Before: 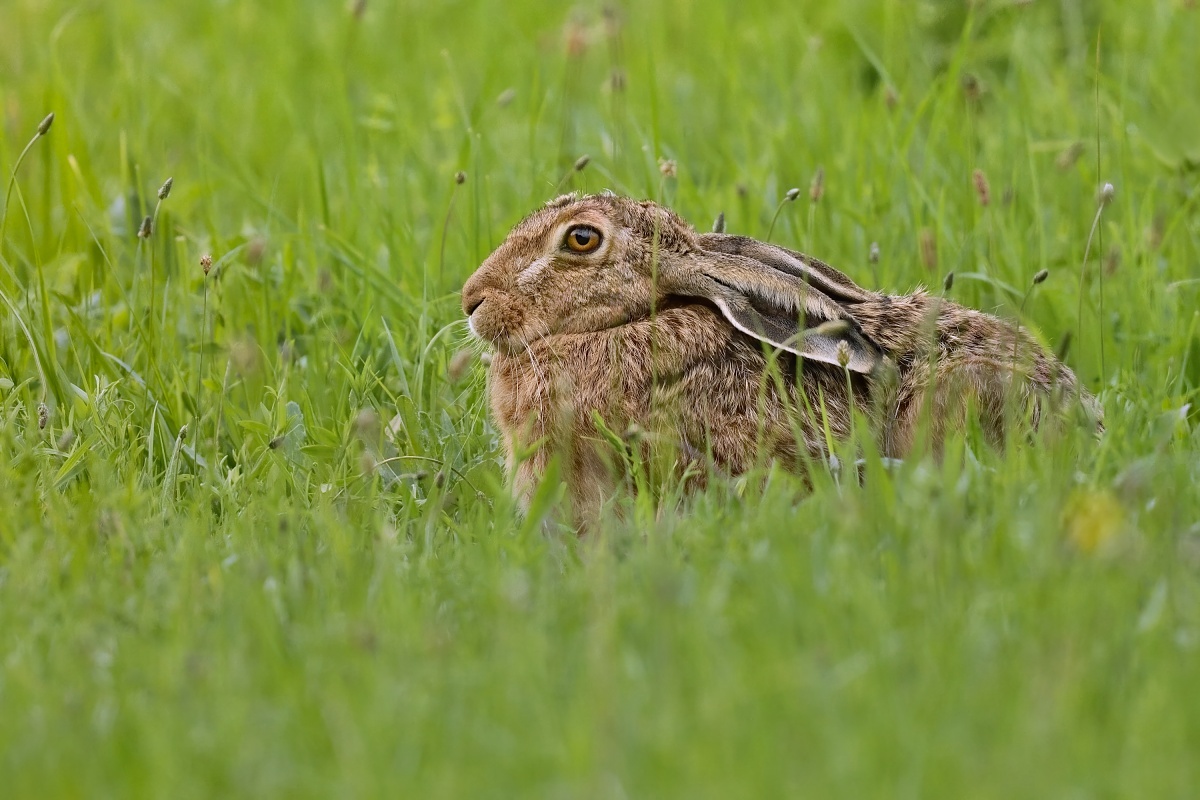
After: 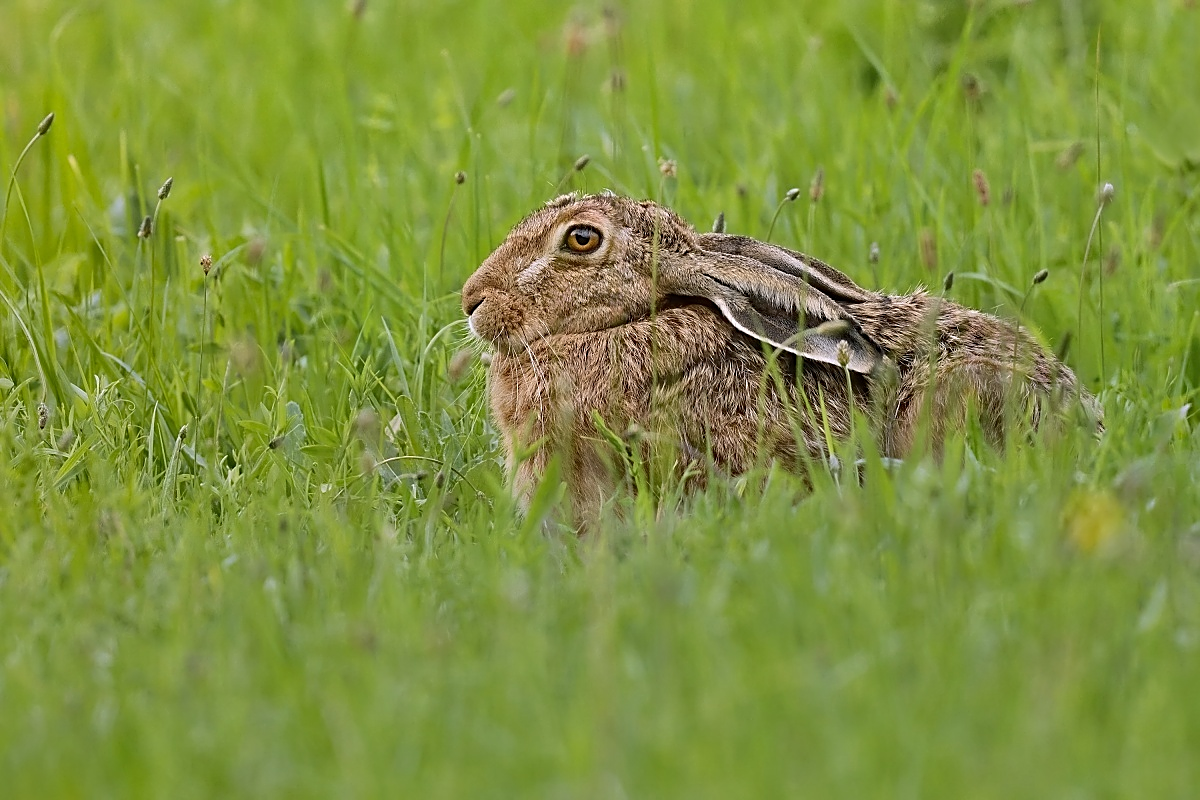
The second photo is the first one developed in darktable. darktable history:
sharpen: amount 0.578
